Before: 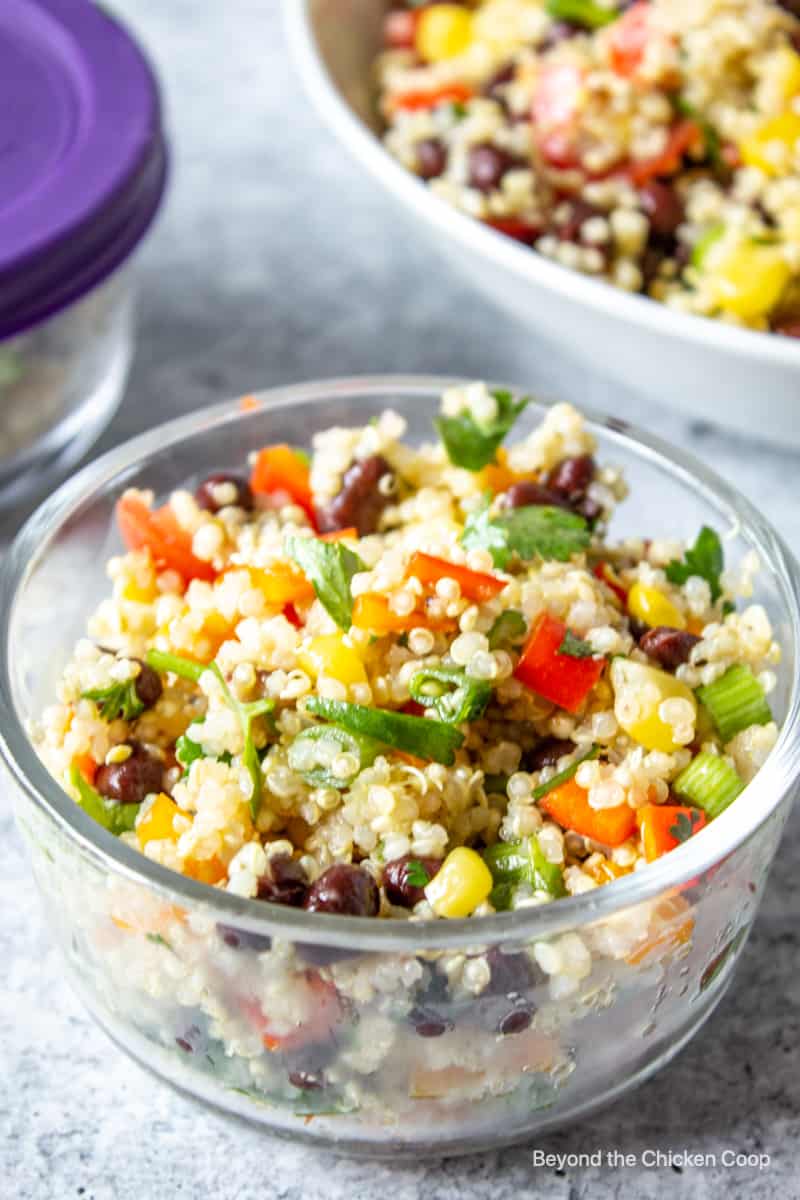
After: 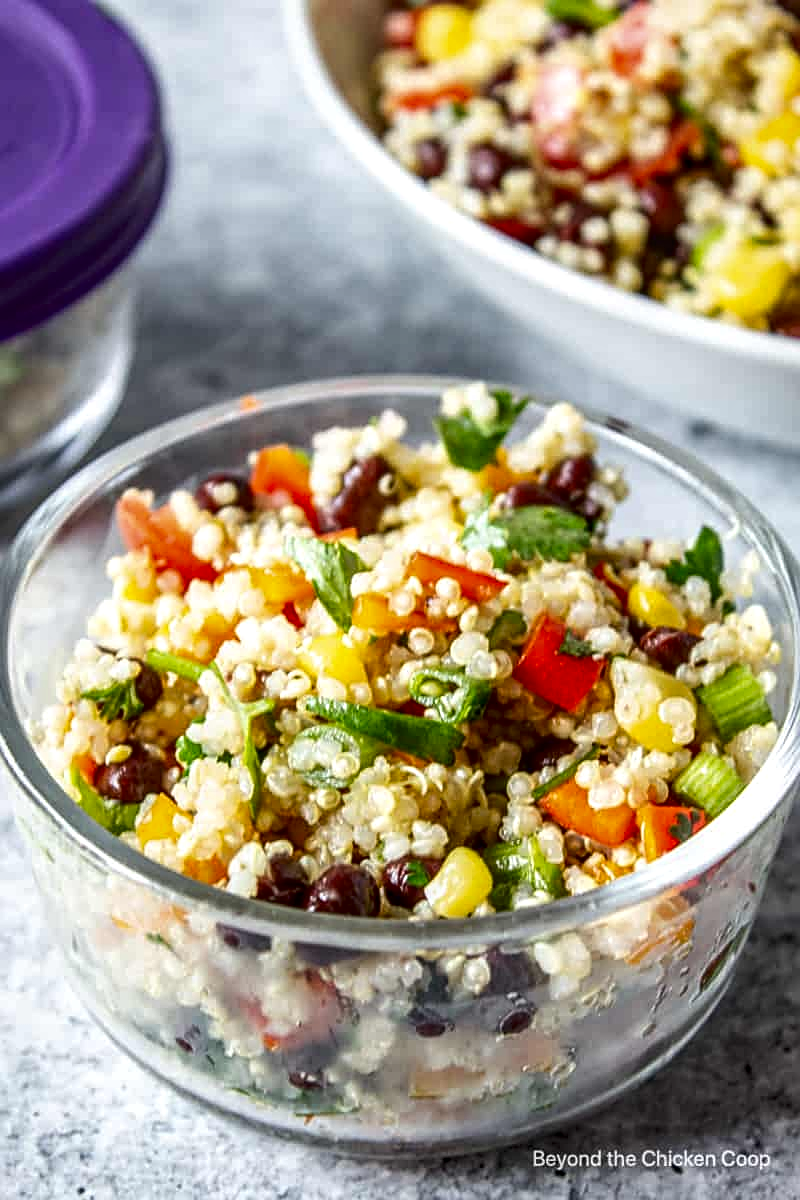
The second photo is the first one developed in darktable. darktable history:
sharpen: on, module defaults
local contrast: on, module defaults
tone curve: curves: ch0 [(0, 0) (0.153, 0.056) (1, 1)], color space Lab, independent channels, preserve colors none
